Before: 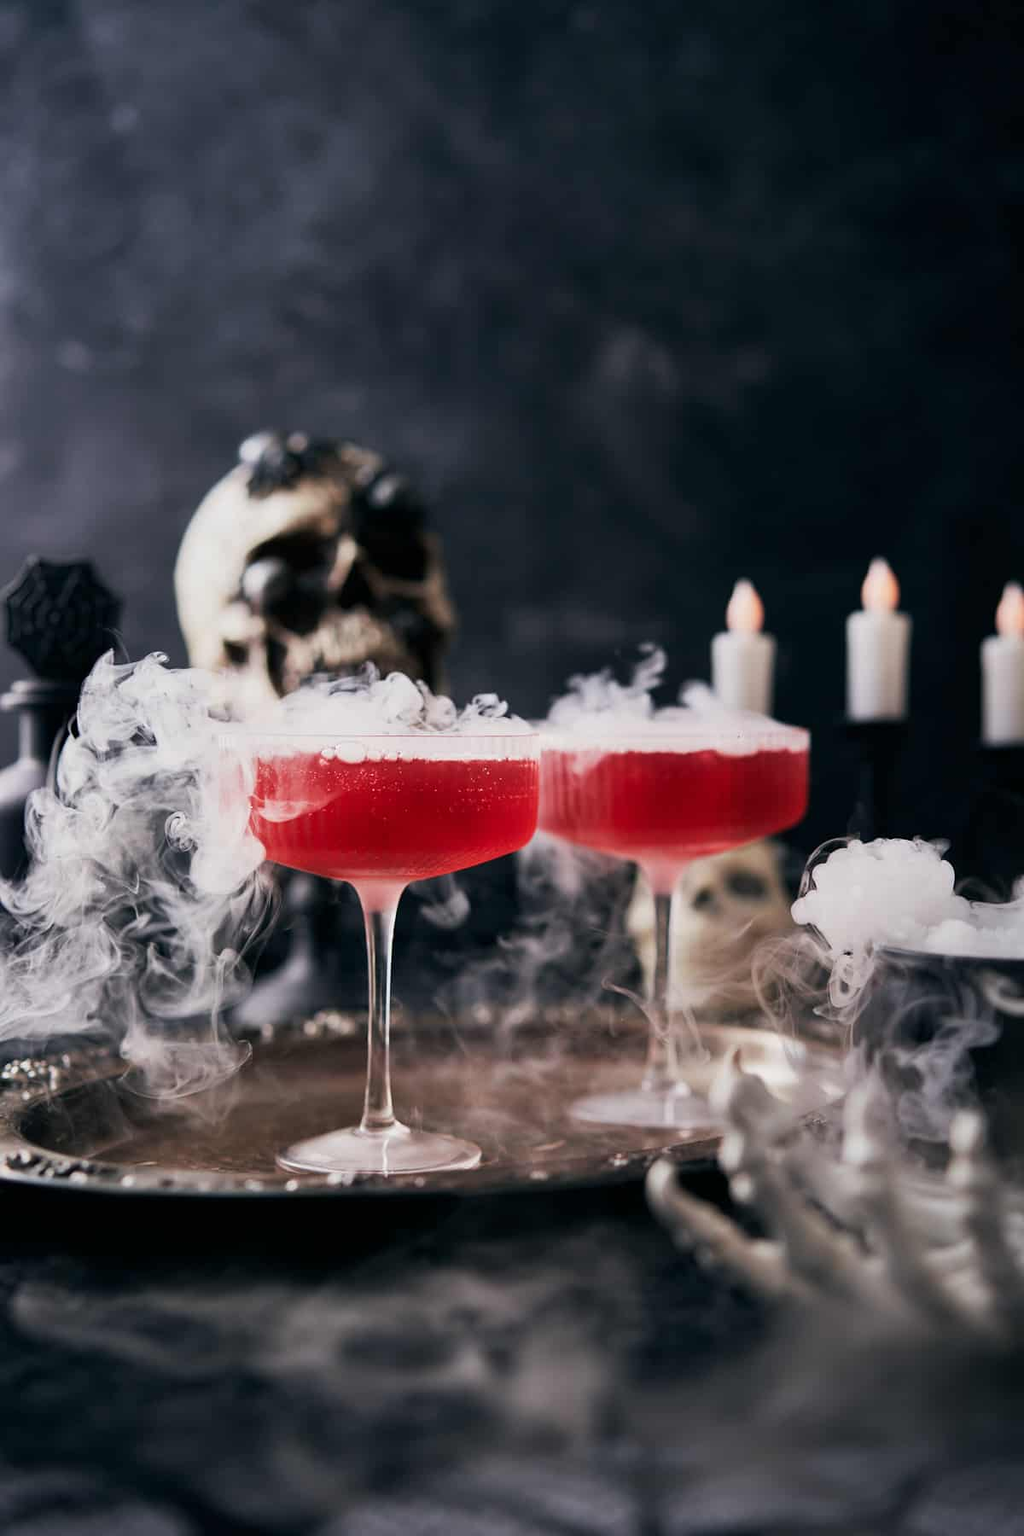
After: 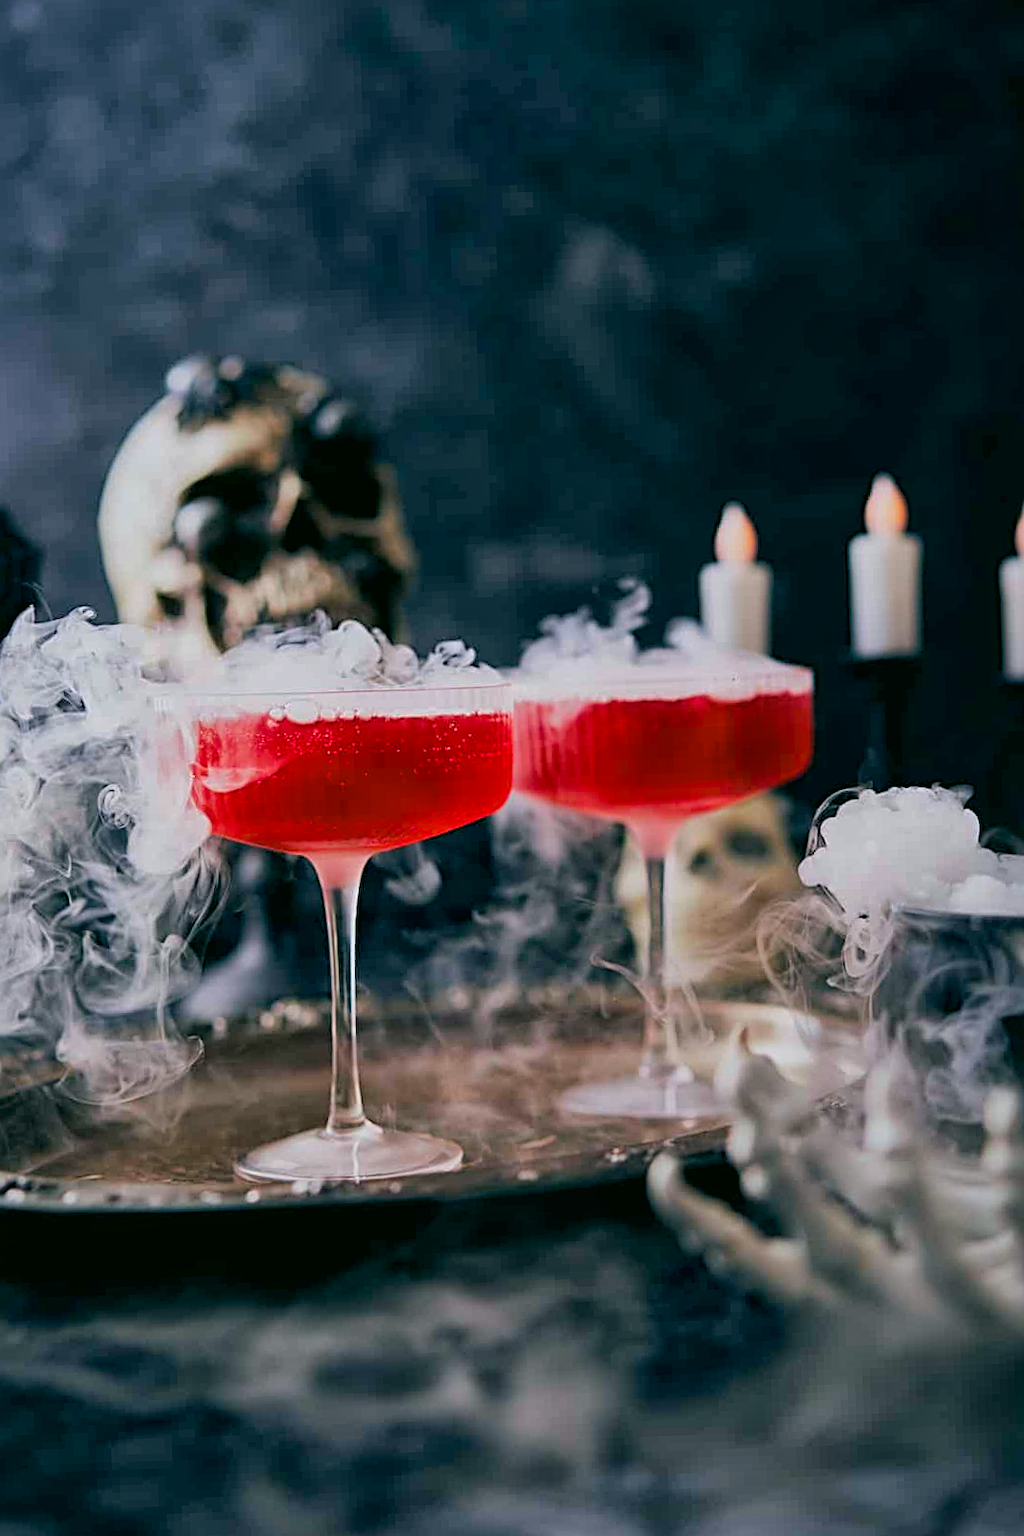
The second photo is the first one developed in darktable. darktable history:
global tonemap: drago (1, 100), detail 1
sharpen: radius 3.119
levels: mode automatic, black 0.023%, white 99.97%, levels [0.062, 0.494, 0.925]
color balance rgb: linear chroma grading › global chroma 15%, perceptual saturation grading › global saturation 30%
color correction: highlights a* -0.482, highlights b* 9.48, shadows a* -9.48, shadows b* 0.803
color calibration: illuminant as shot in camera, x 0.358, y 0.373, temperature 4628.91 K
crop and rotate: angle 1.96°, left 5.673%, top 5.673%
